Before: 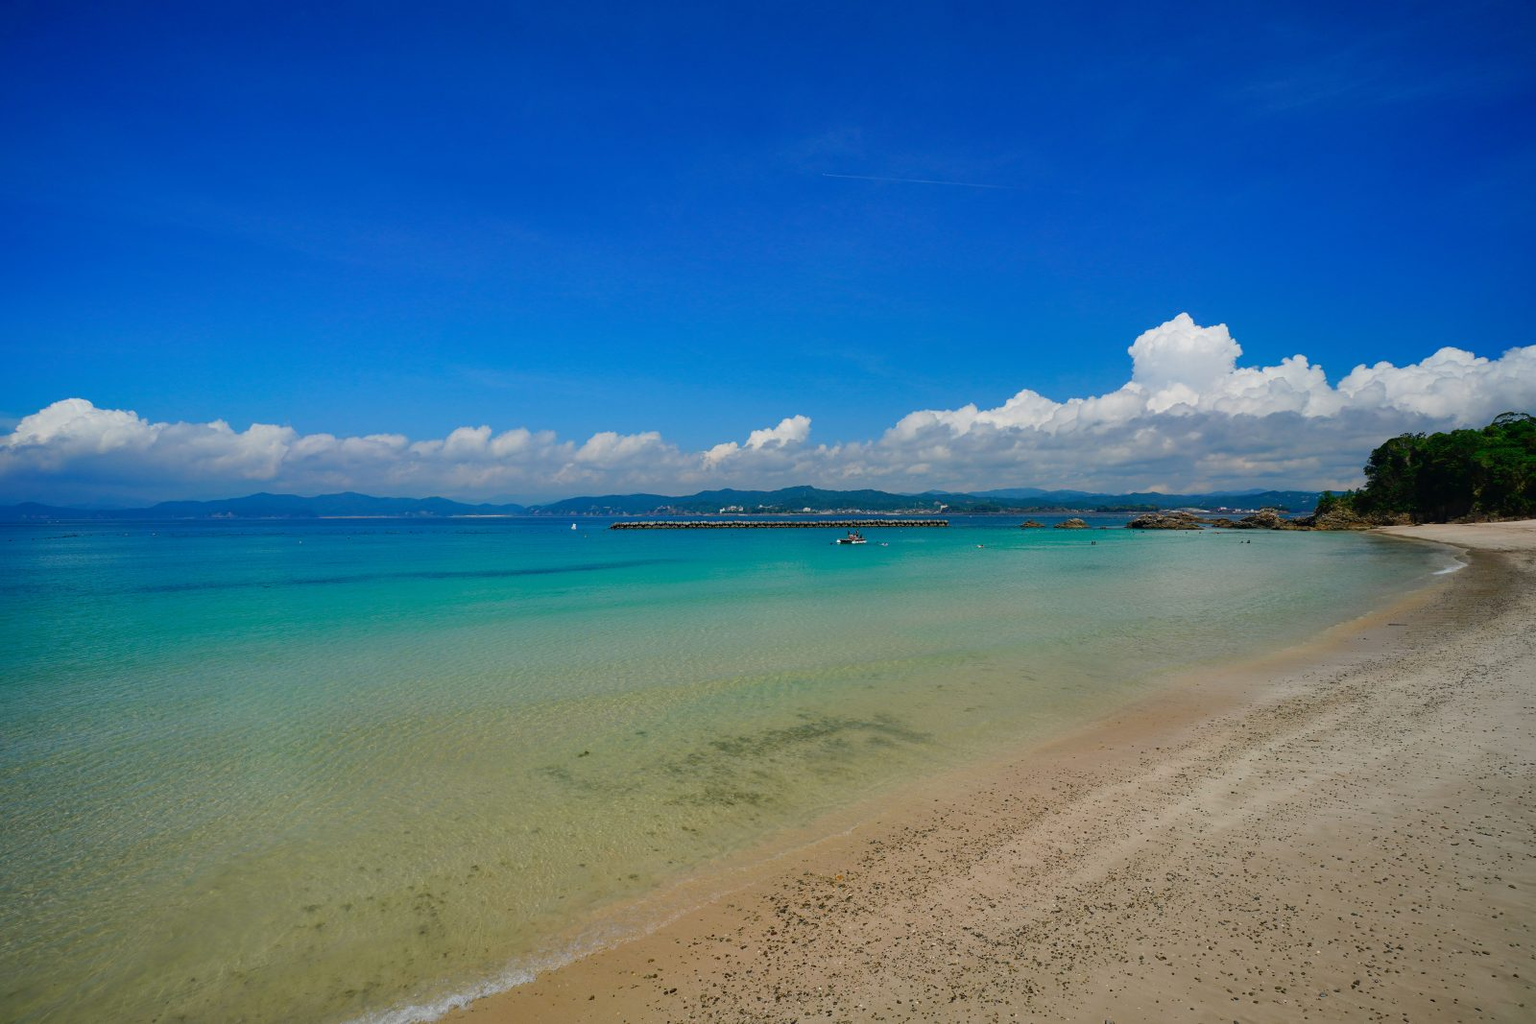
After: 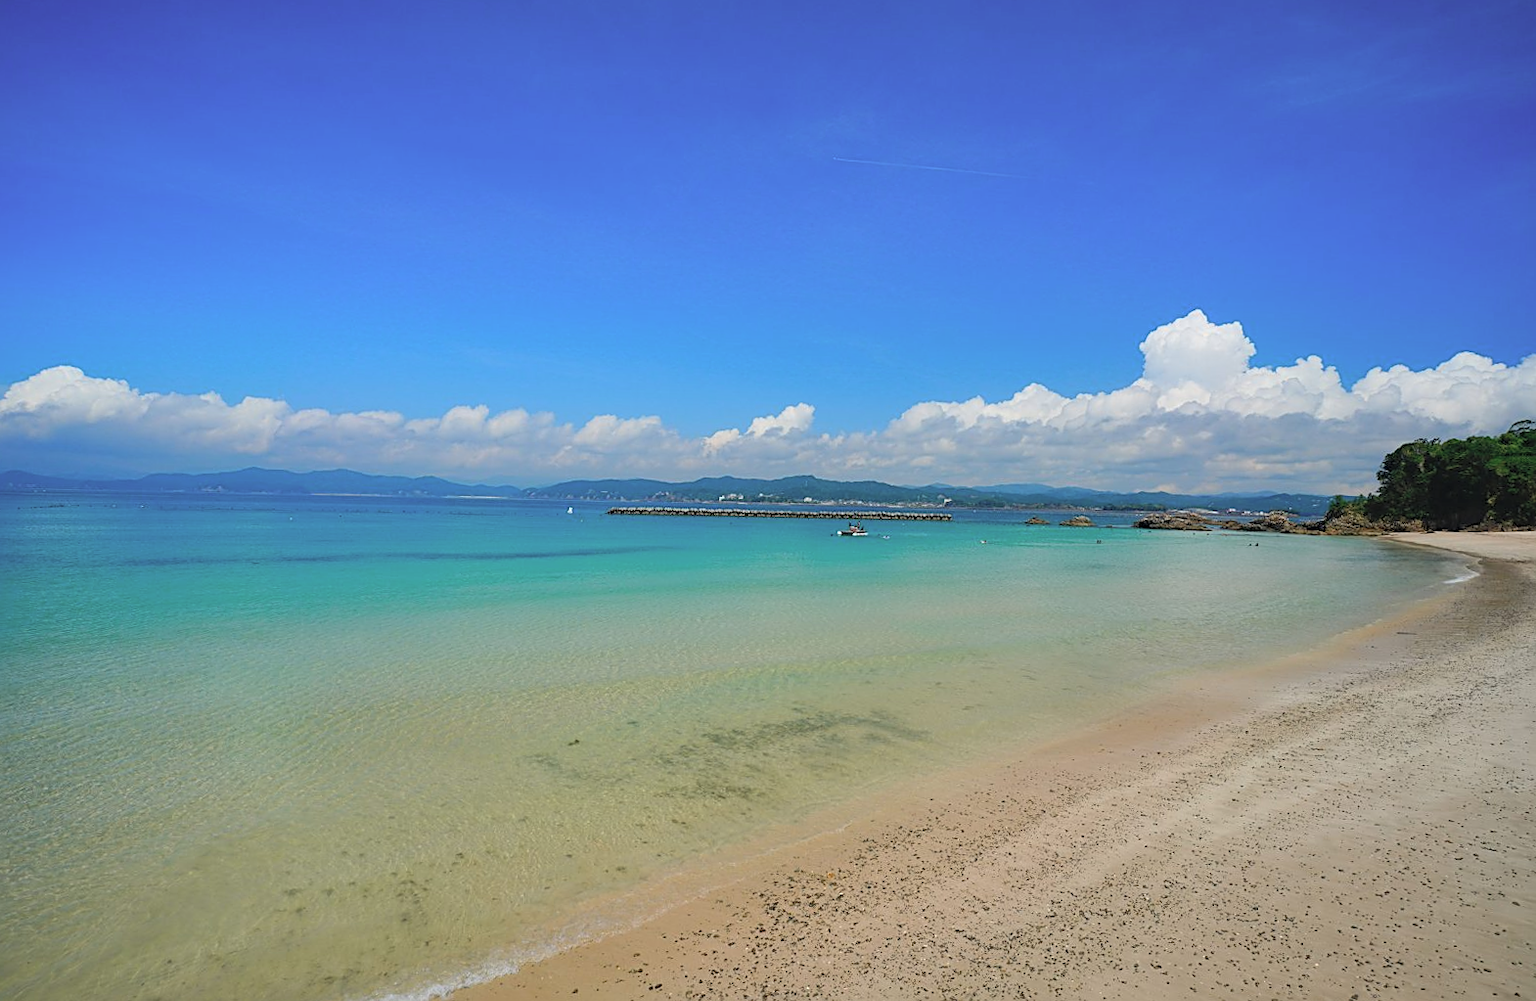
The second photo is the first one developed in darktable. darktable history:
rotate and perspective: rotation 1.57°, crop left 0.018, crop right 0.982, crop top 0.039, crop bottom 0.961
sharpen: on, module defaults
contrast brightness saturation: brightness 0.28
tone curve: curves: ch0 [(0, 0) (0.405, 0.351) (1, 1)]
